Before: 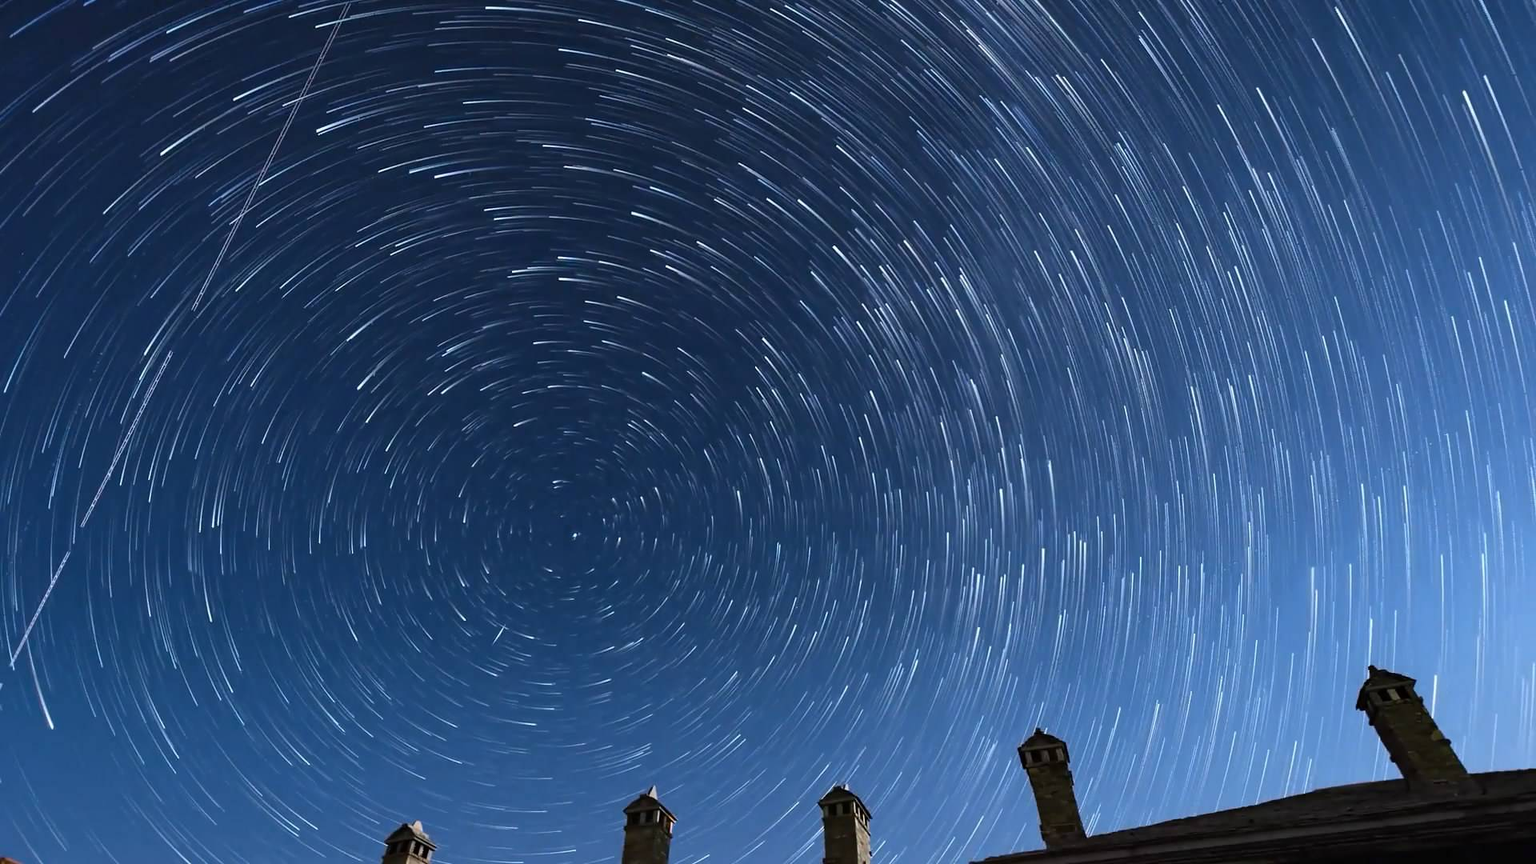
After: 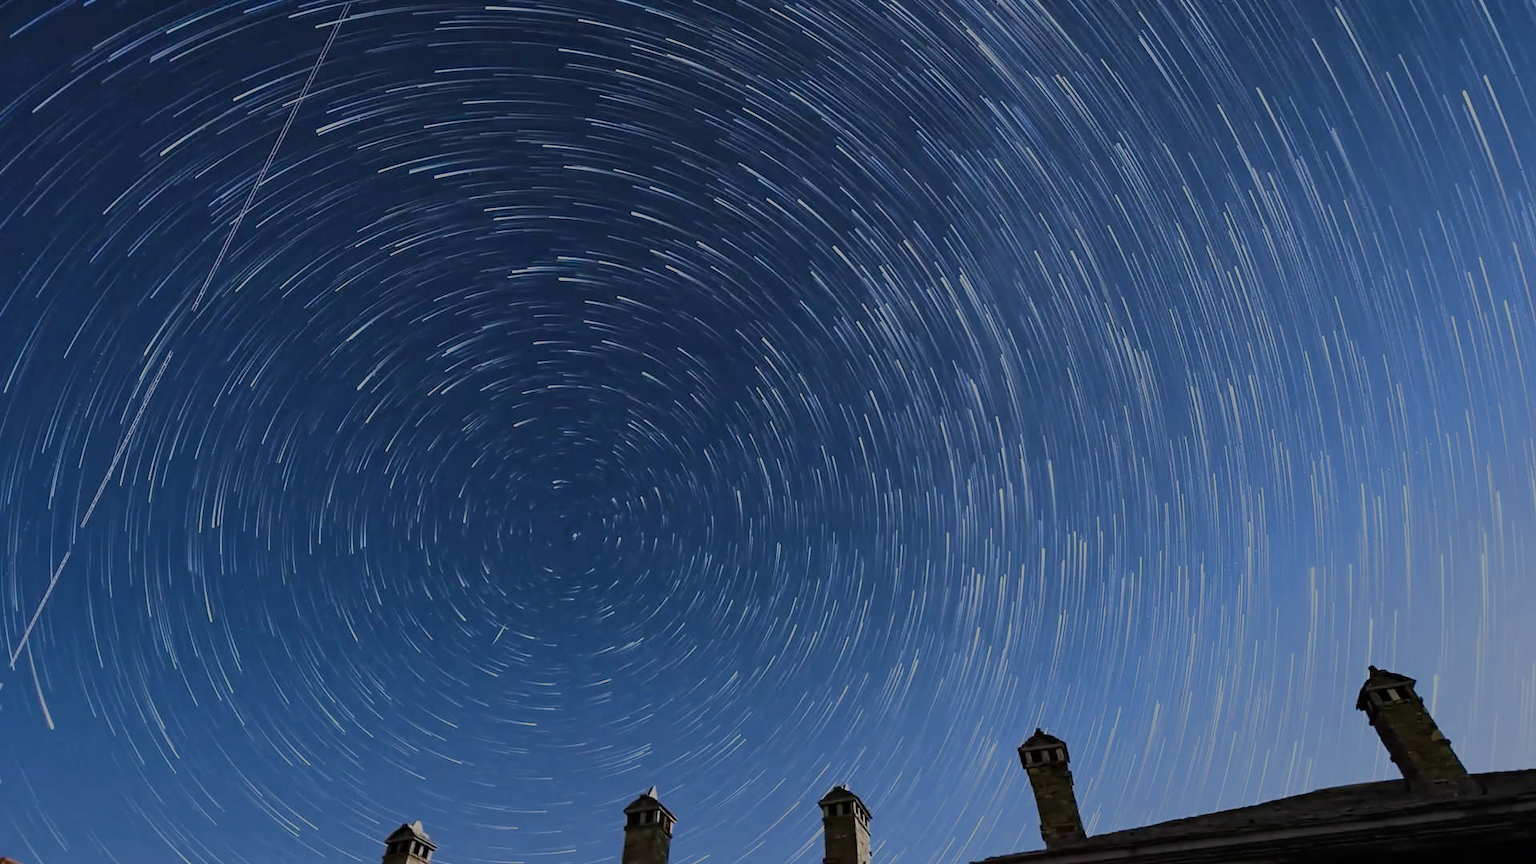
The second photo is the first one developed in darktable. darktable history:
filmic rgb: black relative exposure -13.12 EV, white relative exposure 4 EV, target white luminance 85.059%, hardness 6.29, latitude 41.97%, contrast 0.855, shadows ↔ highlights balance 8.43%
